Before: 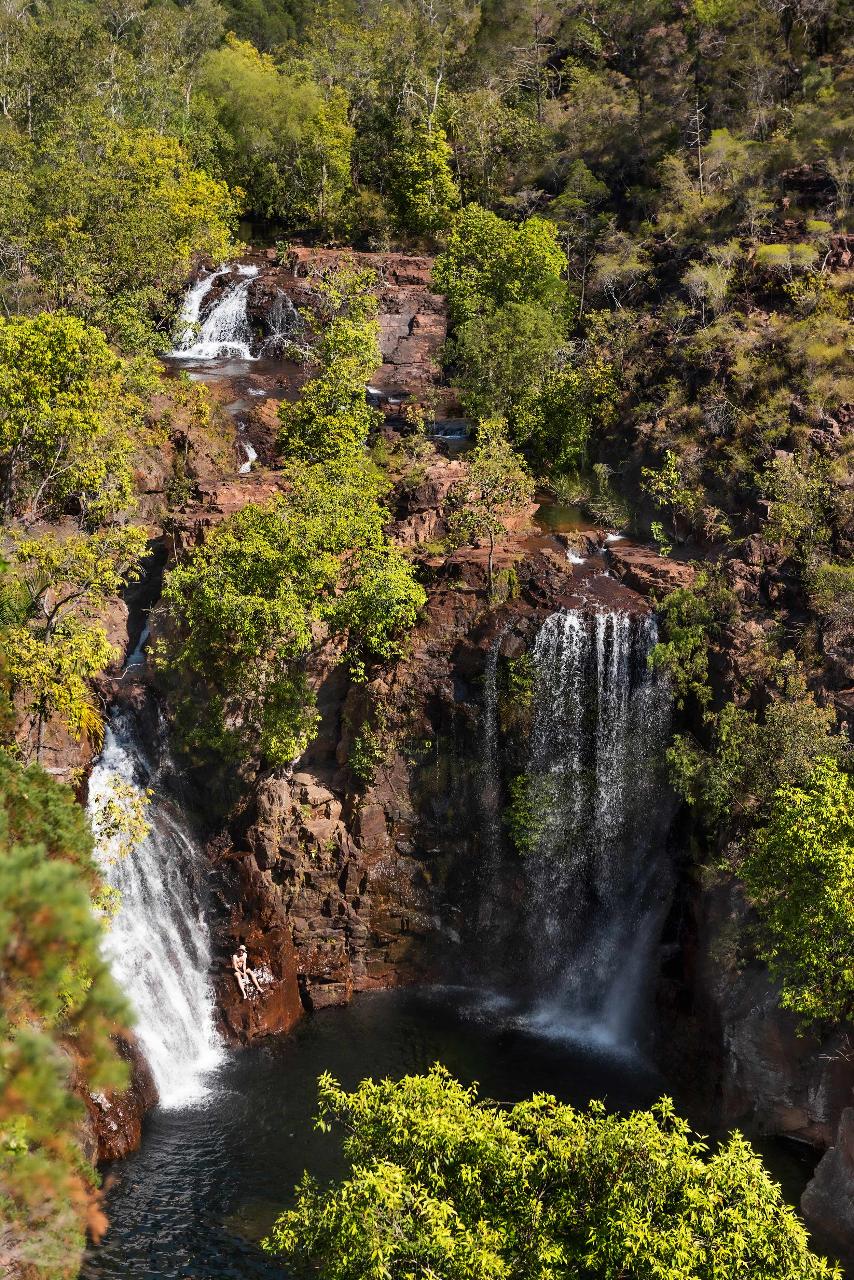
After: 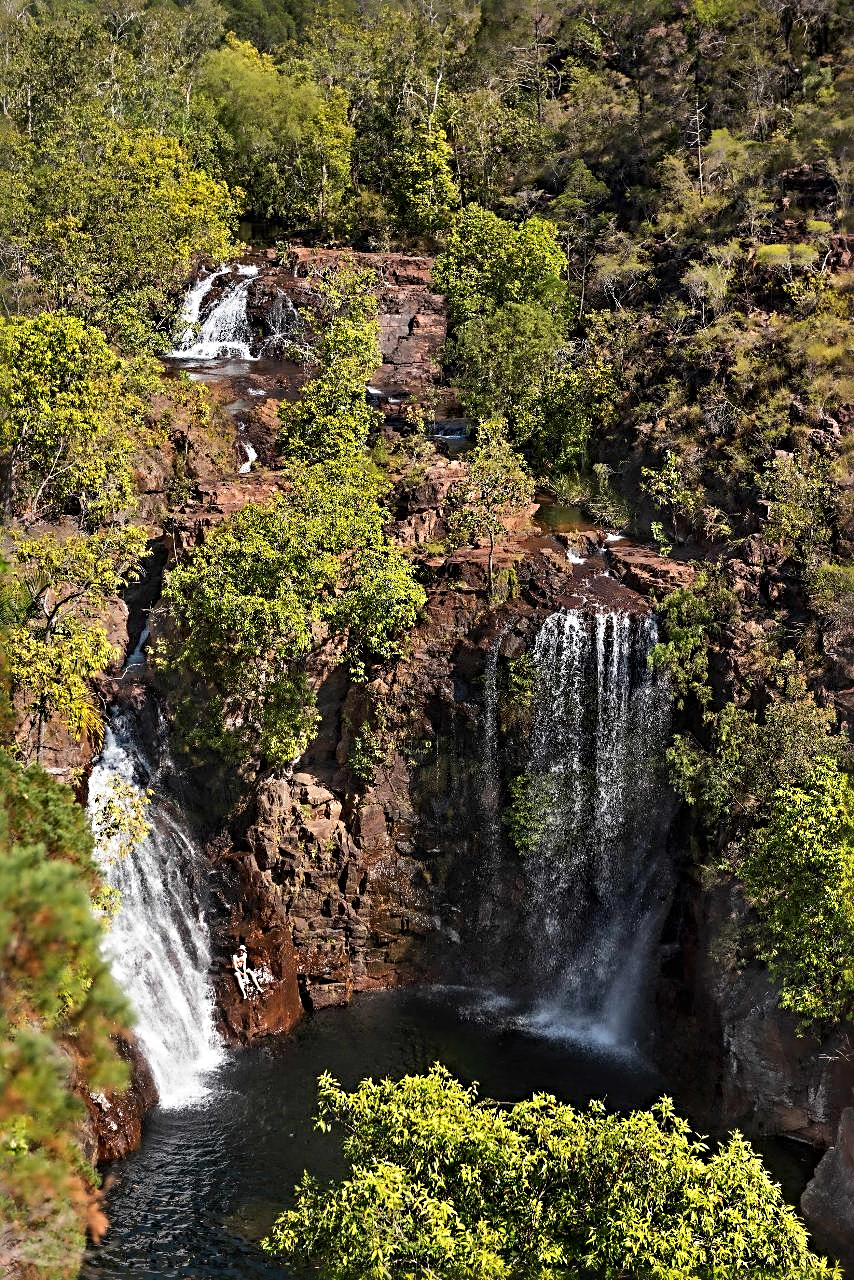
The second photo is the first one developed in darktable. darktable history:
shadows and highlights: shadows 29.42, highlights -29.38, low approximation 0.01, soften with gaussian
sharpen: radius 4.847
